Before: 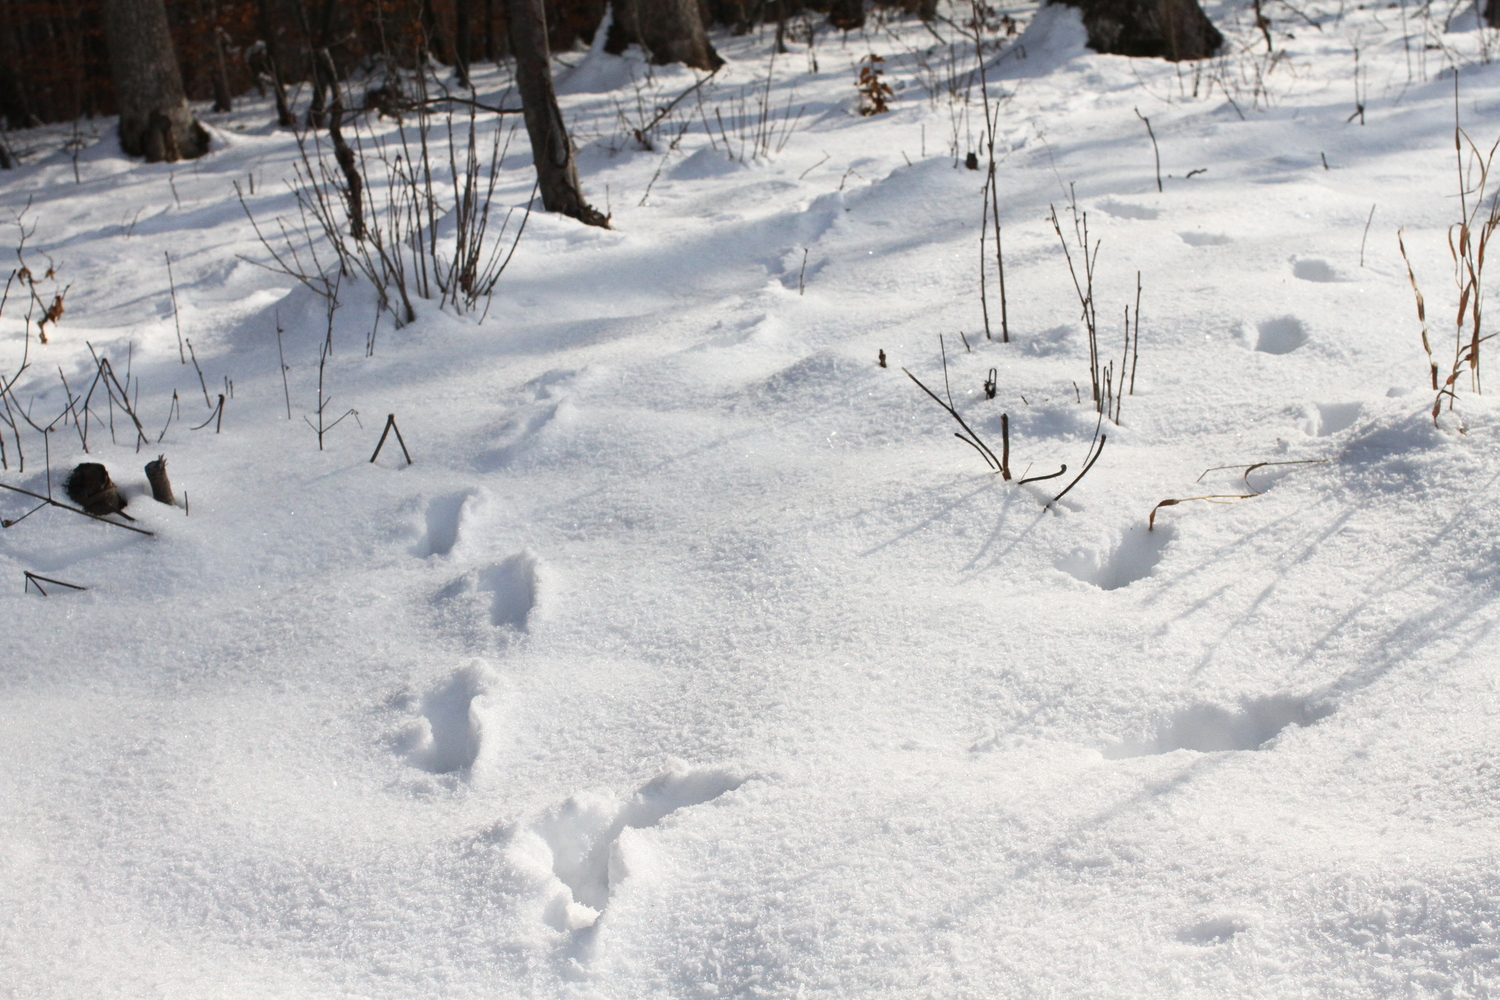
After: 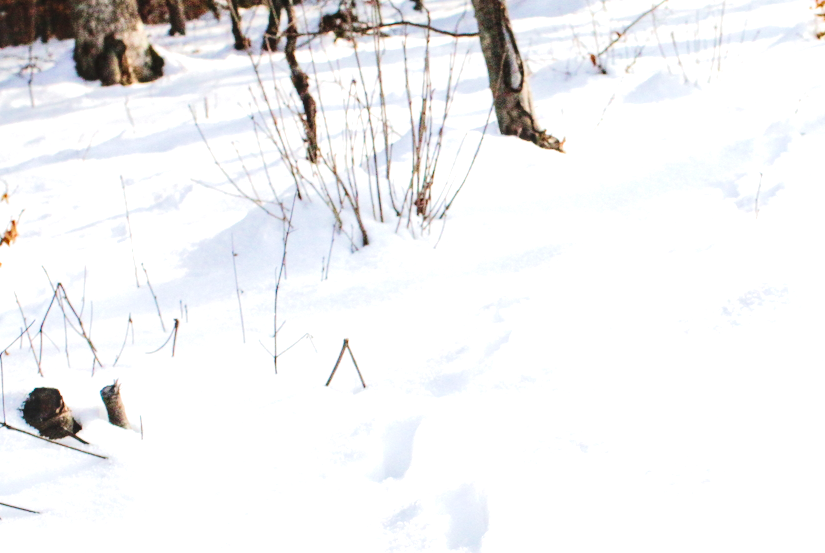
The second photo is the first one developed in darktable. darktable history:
crop and rotate: left 3.054%, top 7.653%, right 41.904%, bottom 36.981%
exposure: black level correction 0.001, exposure 1.398 EV, compensate exposure bias true, compensate highlight preservation false
velvia: on, module defaults
base curve: curves: ch0 [(0, 0) (0.036, 0.025) (0.121, 0.166) (0.206, 0.329) (0.605, 0.79) (1, 1)], preserve colors none
tone equalizer: -7 EV 0.153 EV, -6 EV 0.595 EV, -5 EV 1.14 EV, -4 EV 1.3 EV, -3 EV 1.12 EV, -2 EV 0.6 EV, -1 EV 0.149 EV, edges refinement/feathering 500, mask exposure compensation -1.57 EV, preserve details no
local contrast: on, module defaults
color balance rgb: perceptual saturation grading › global saturation -0.028%
